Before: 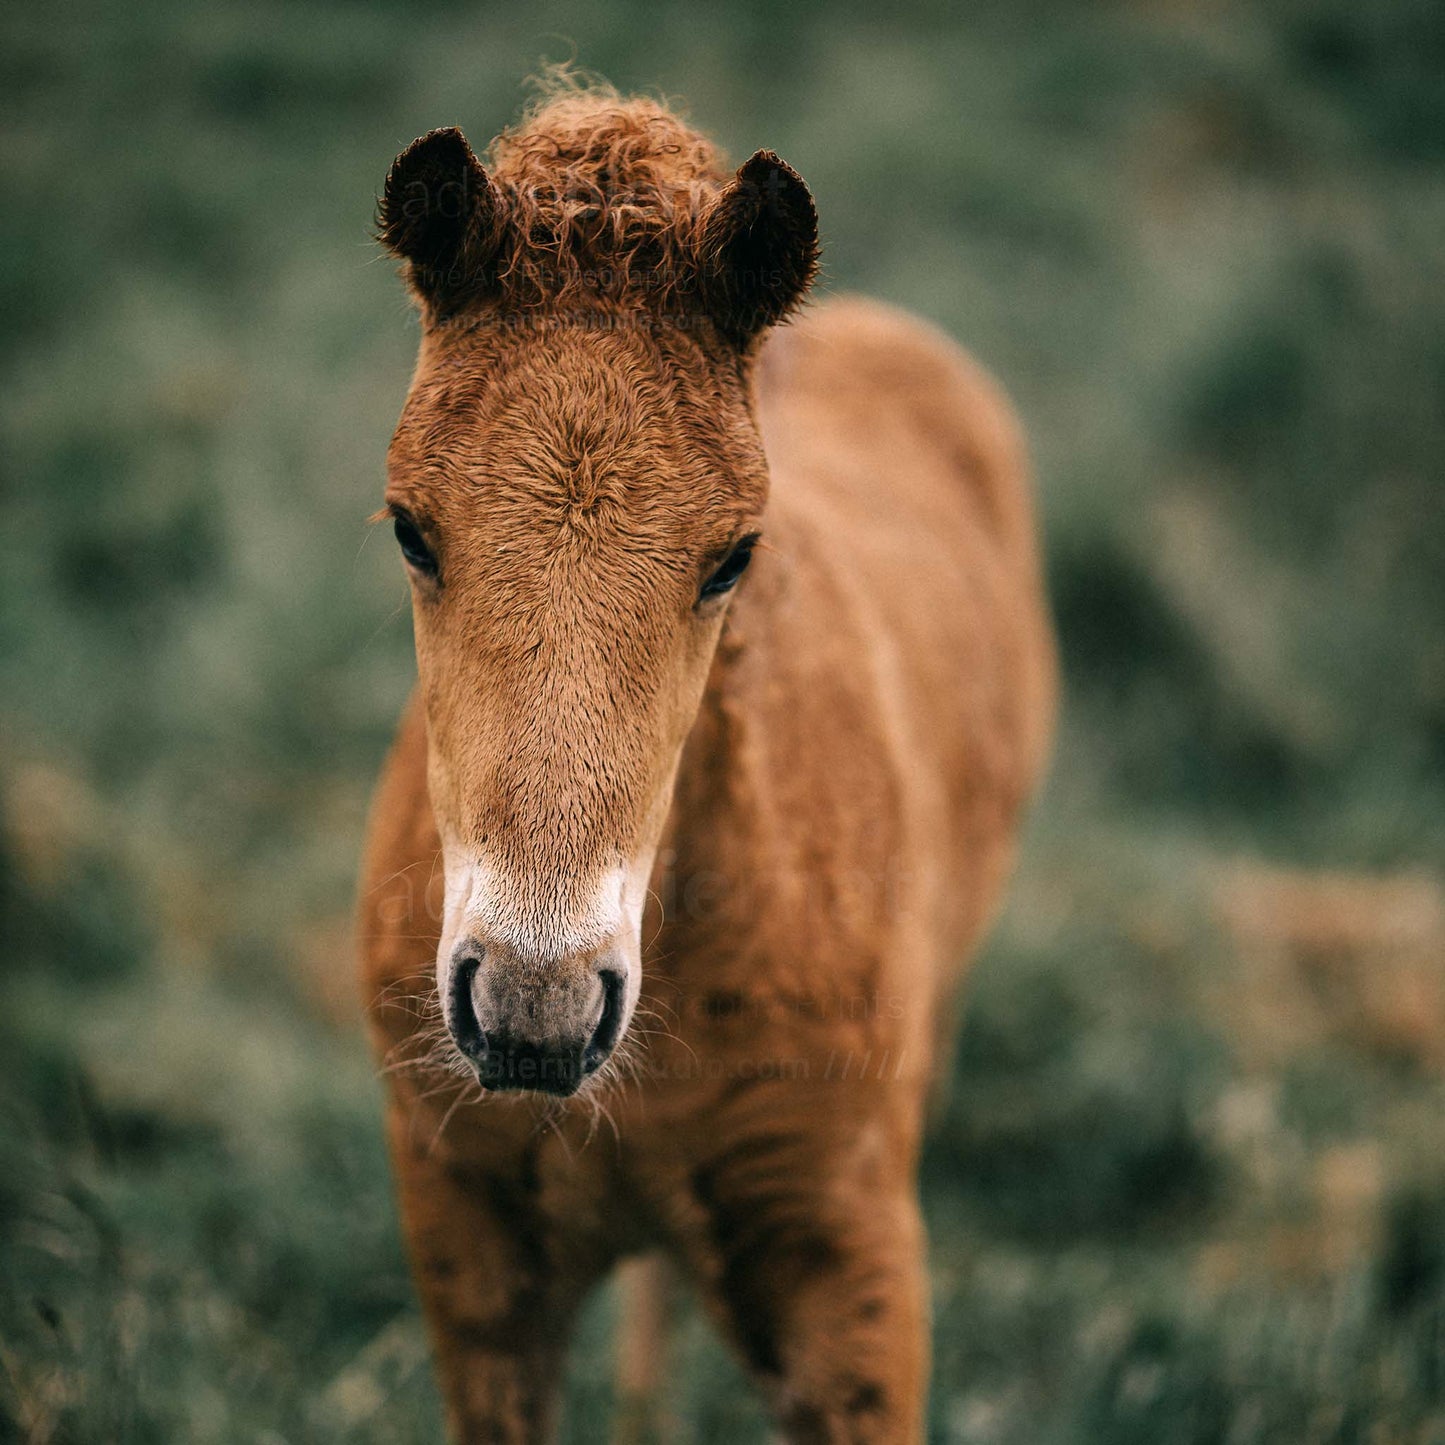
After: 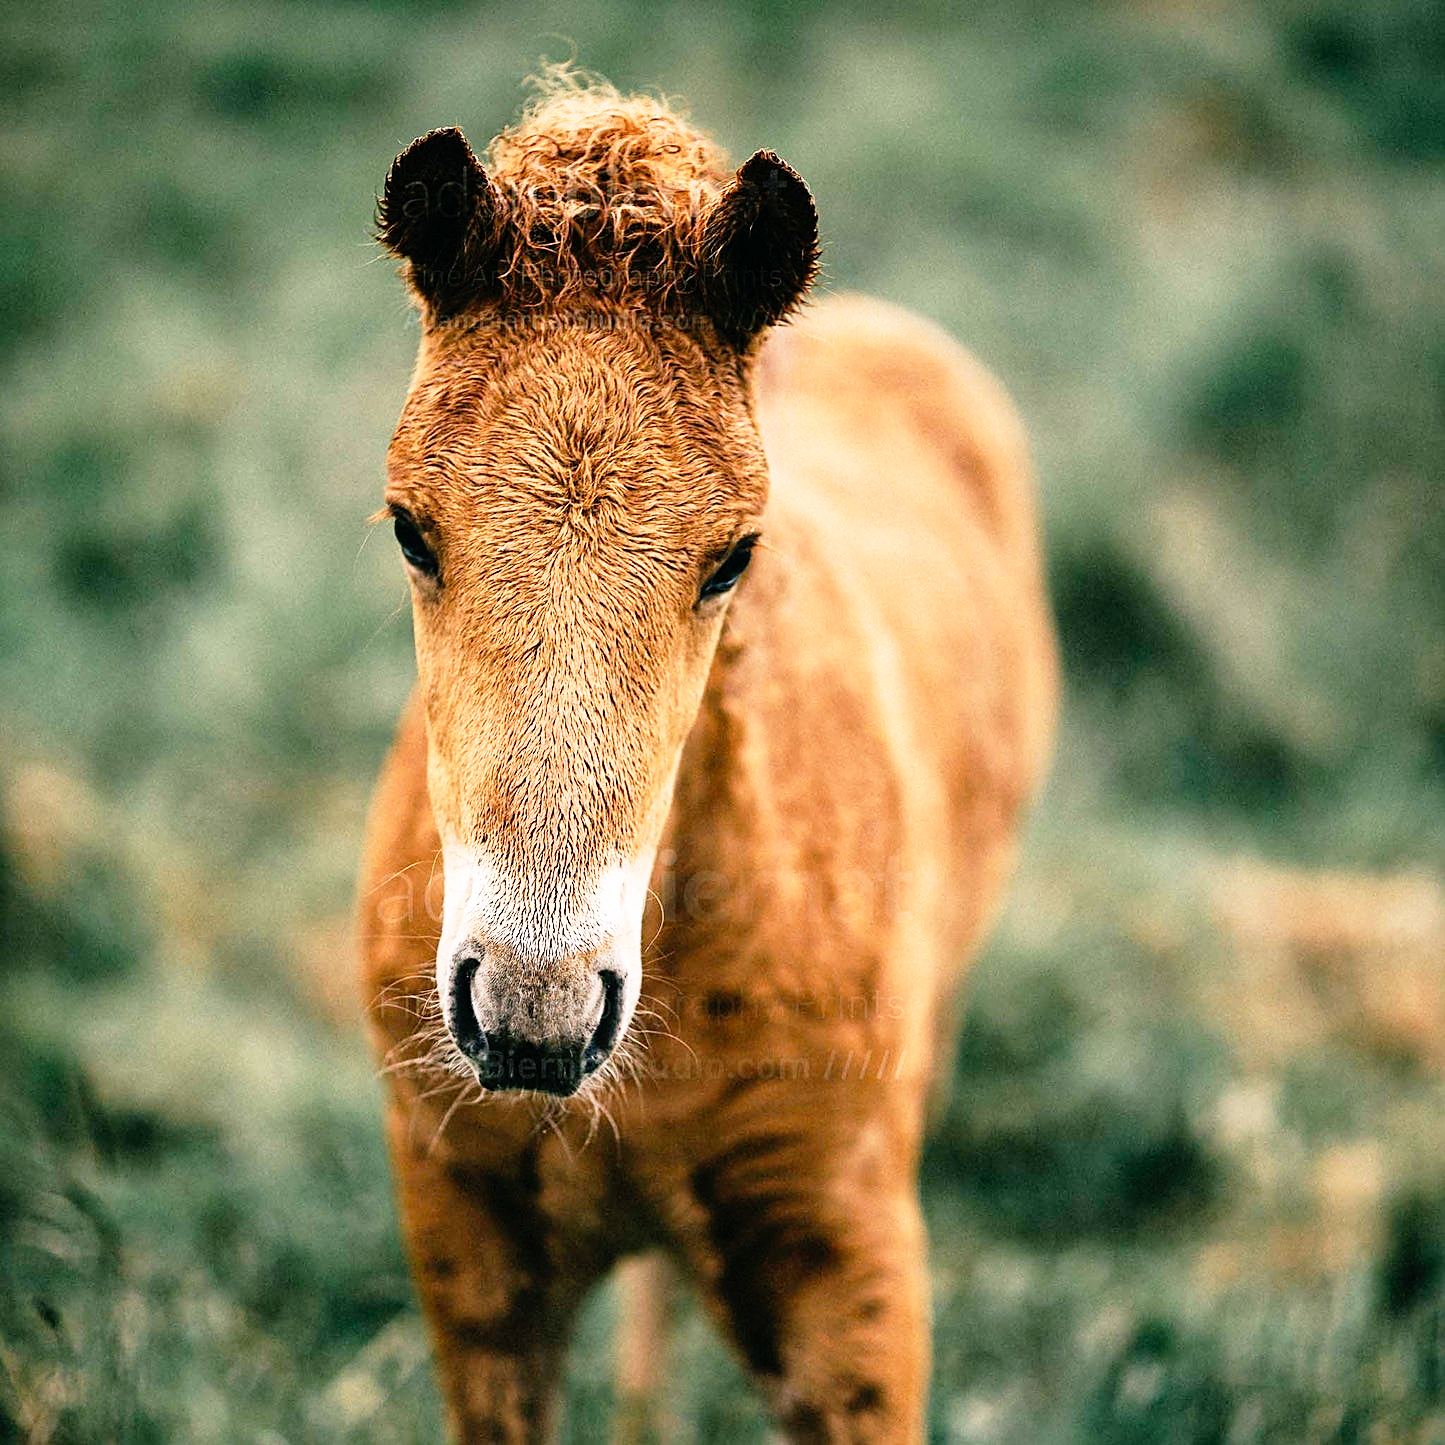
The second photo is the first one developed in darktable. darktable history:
local contrast: mode bilateral grid, contrast 15, coarseness 36, detail 105%, midtone range 0.2
base curve: curves: ch0 [(0, 0) (0.012, 0.01) (0.073, 0.168) (0.31, 0.711) (0.645, 0.957) (1, 1)], preserve colors none
sharpen: on, module defaults
